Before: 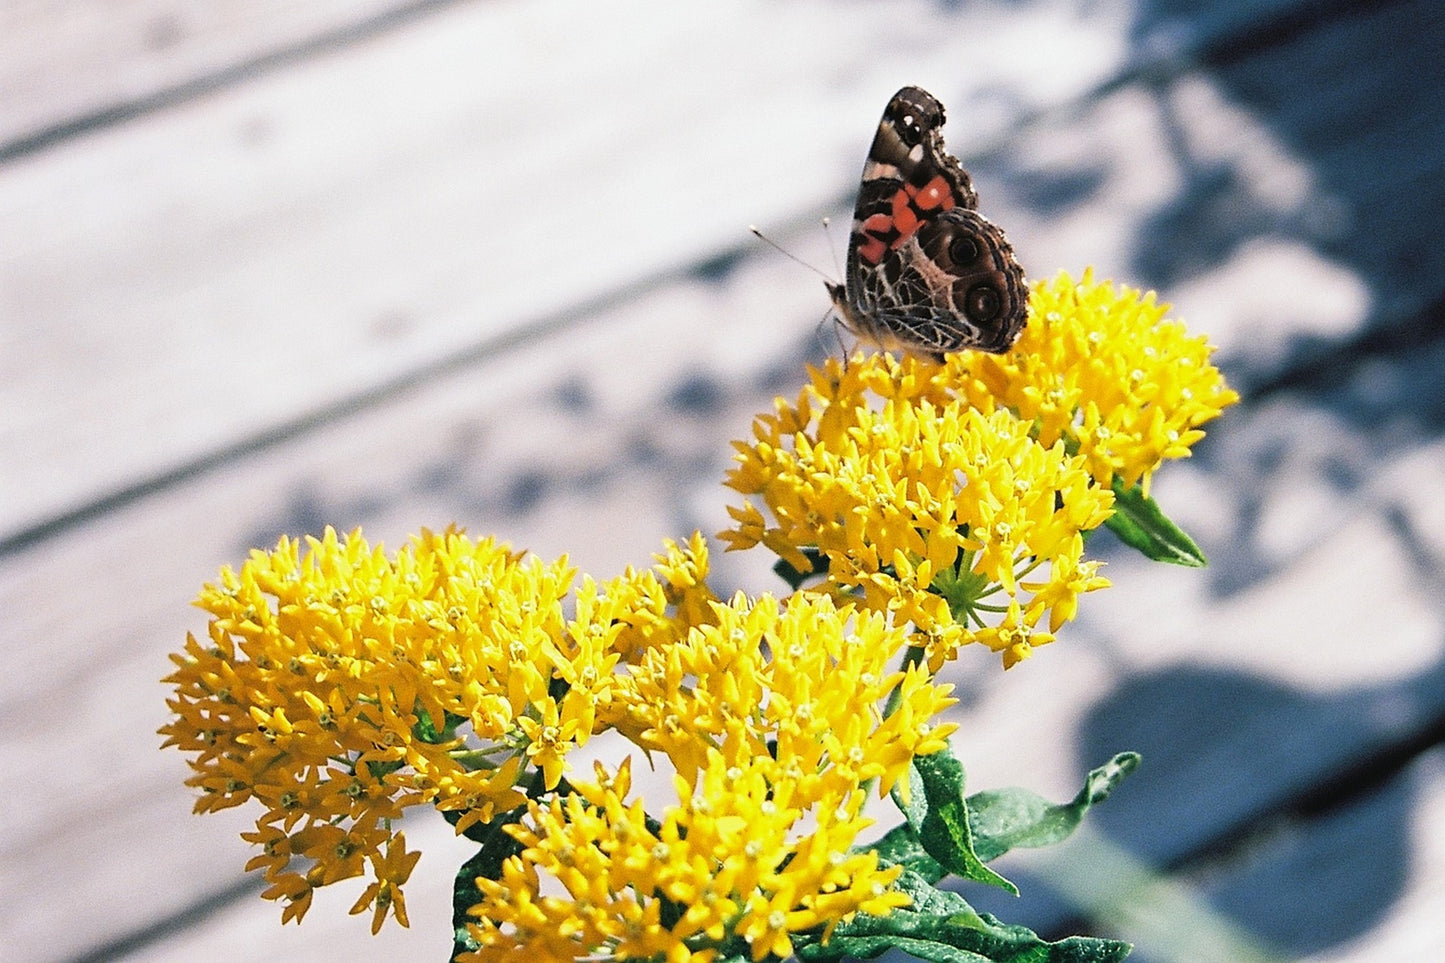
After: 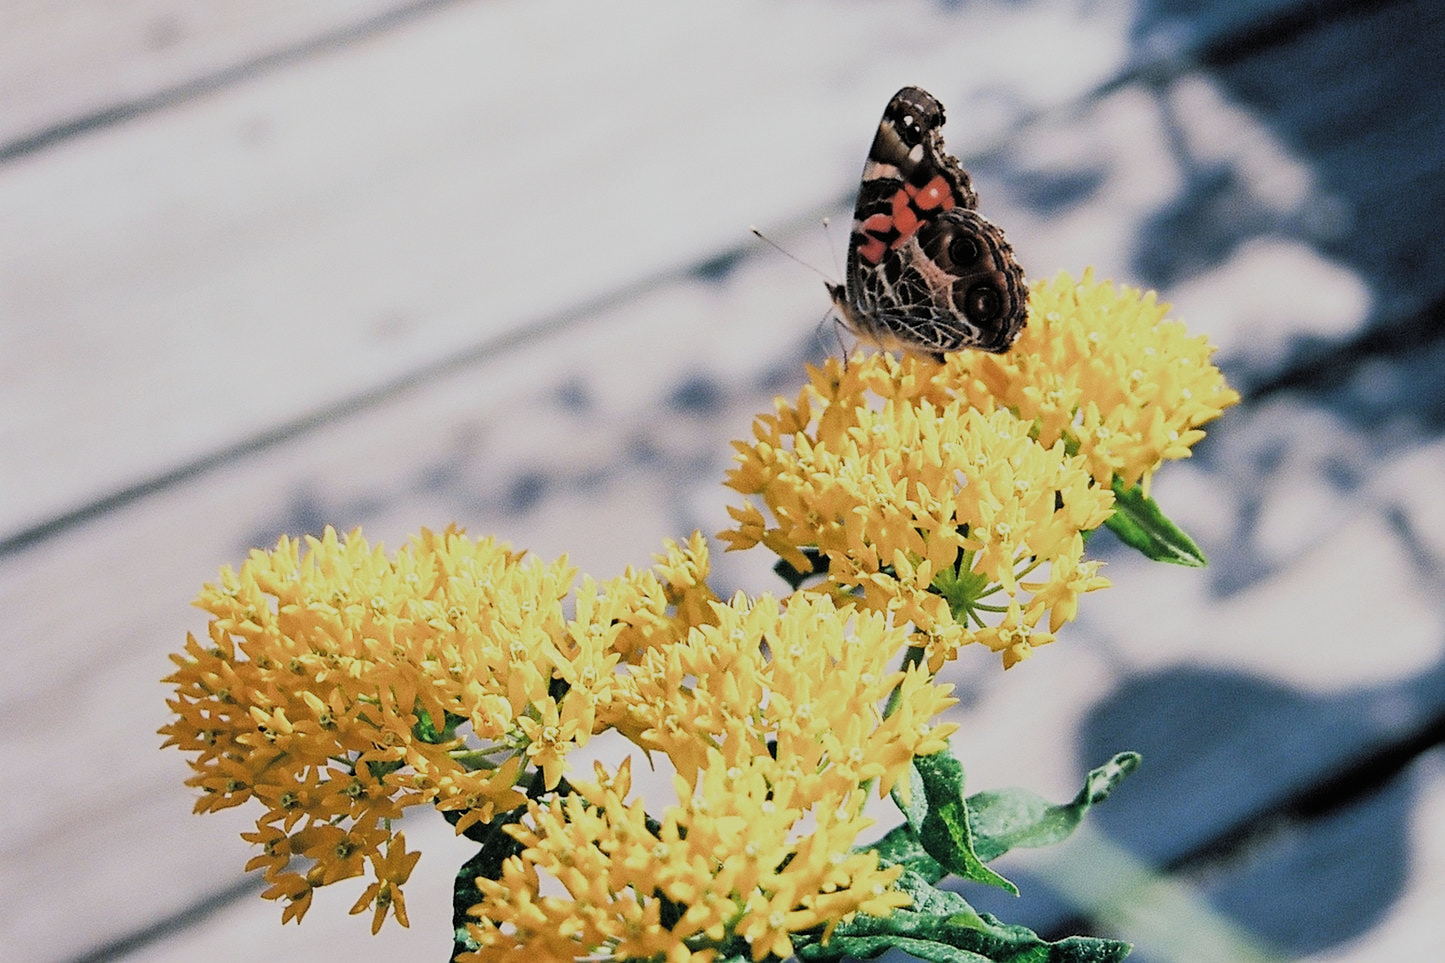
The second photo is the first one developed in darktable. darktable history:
filmic rgb: black relative exposure -7.65 EV, white relative exposure 4.56 EV, hardness 3.61, color science v4 (2020), iterations of high-quality reconstruction 10
